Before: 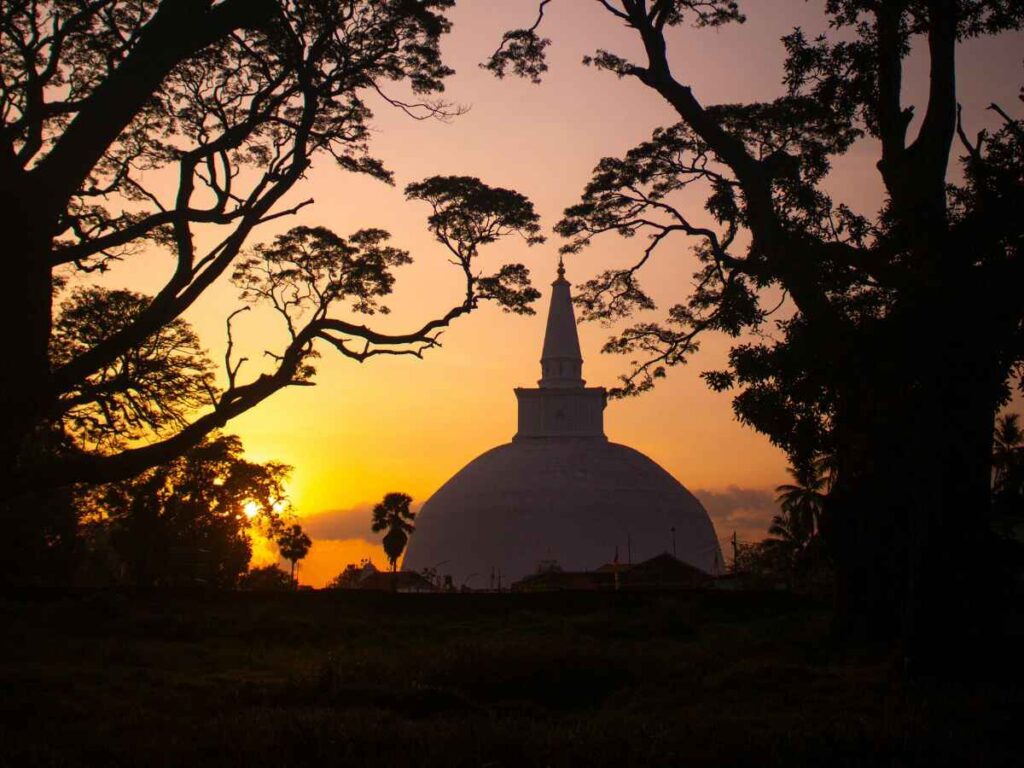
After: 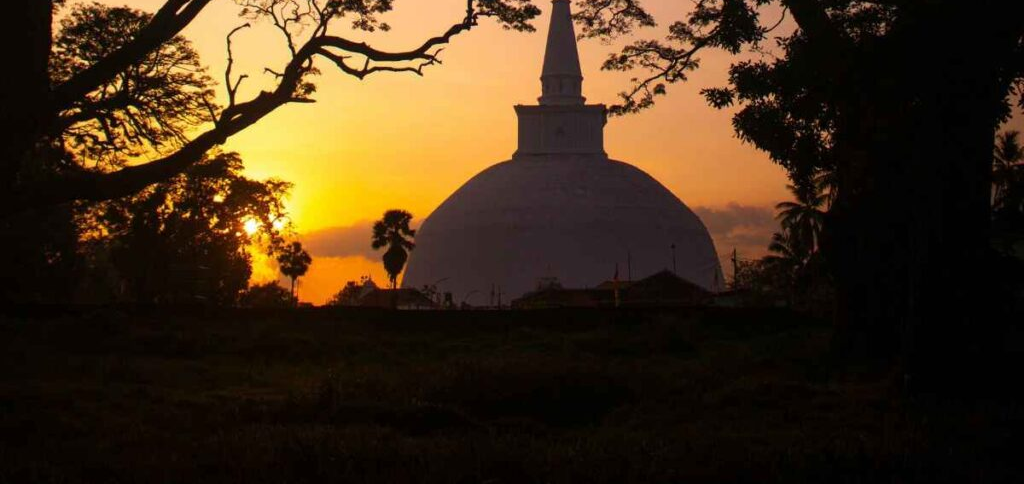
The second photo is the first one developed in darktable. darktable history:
crop and rotate: top 36.935%
